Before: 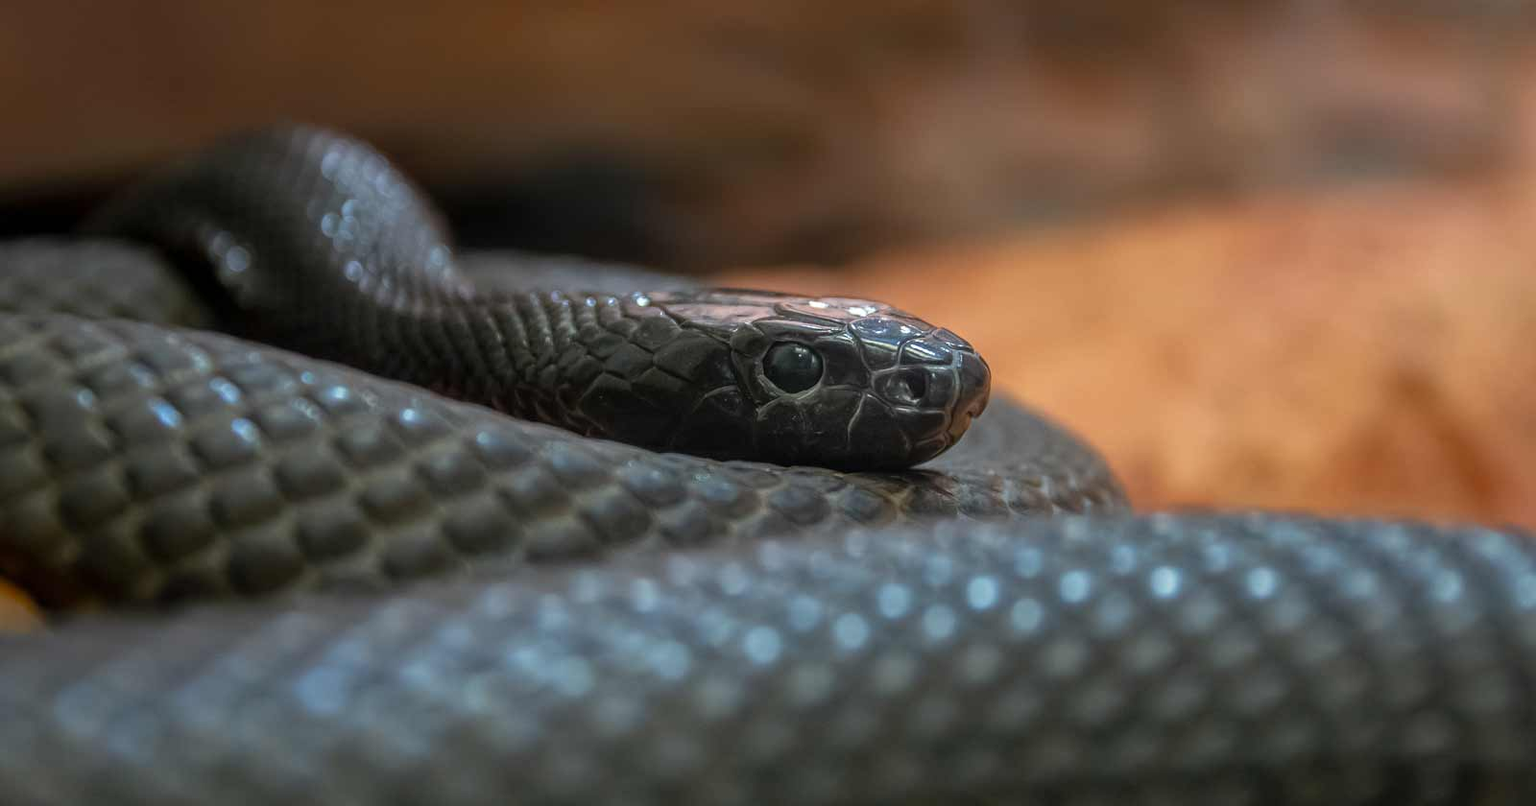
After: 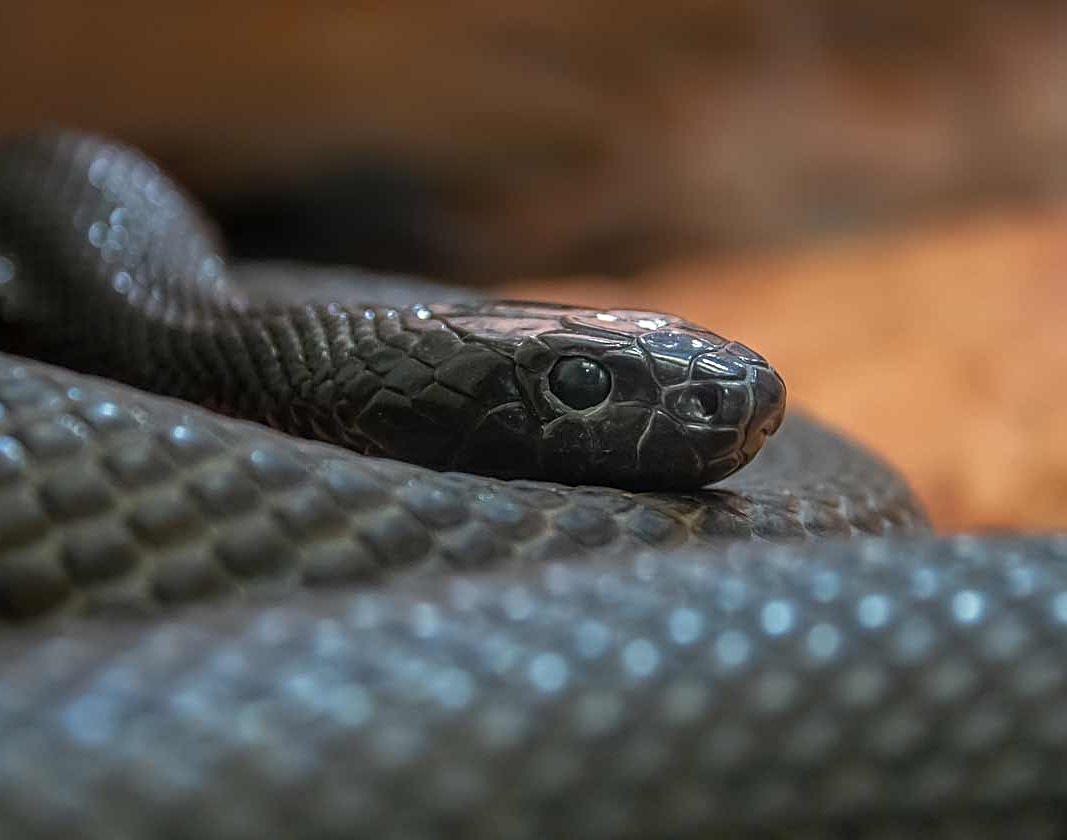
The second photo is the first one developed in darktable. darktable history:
sharpen: on, module defaults
crop: left 15.389%, right 17.916%
